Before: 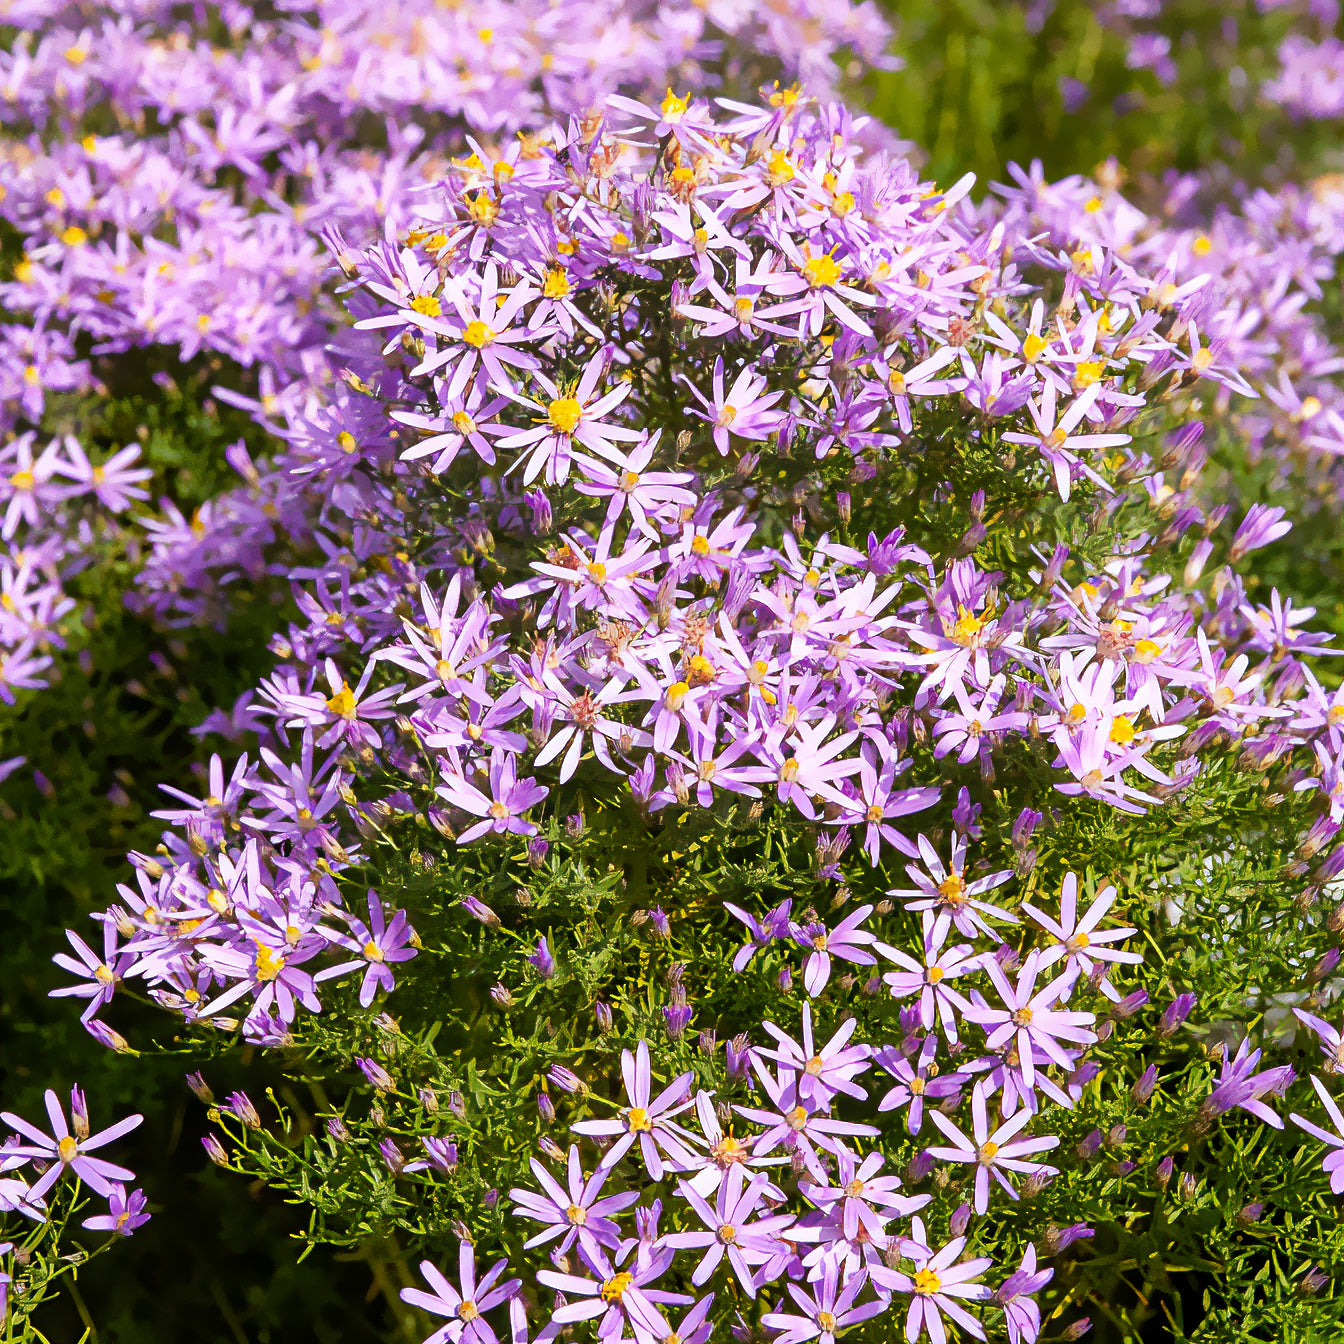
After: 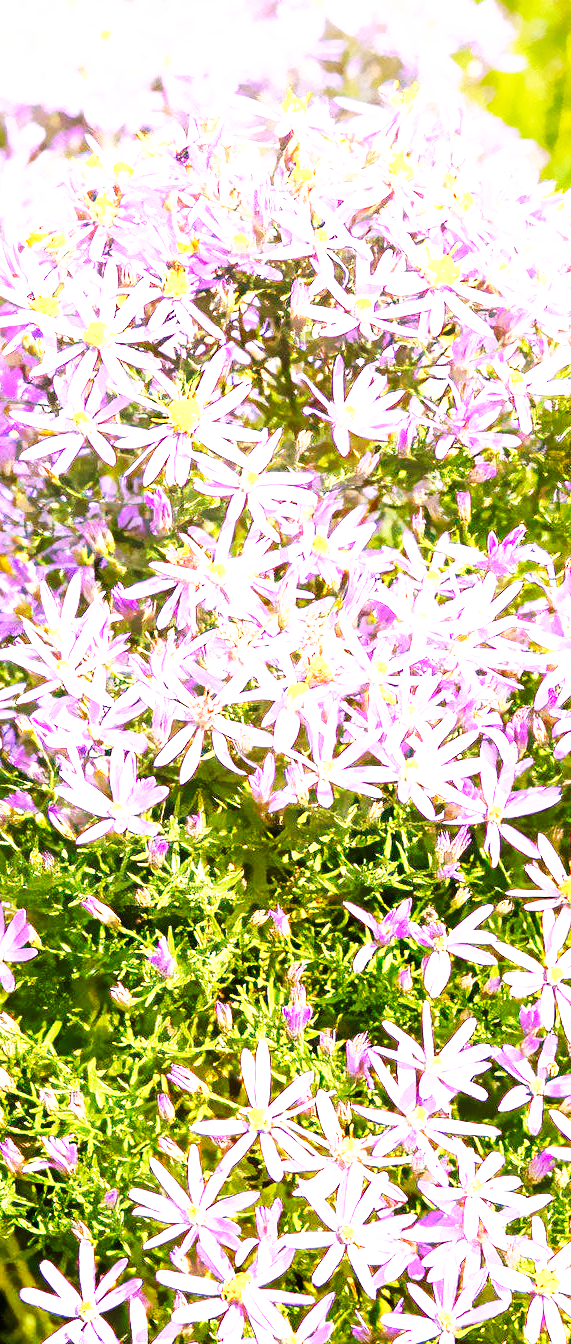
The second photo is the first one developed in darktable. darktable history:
crop: left 28.319%, right 29.135%
base curve: curves: ch0 [(0, 0) (0.007, 0.004) (0.027, 0.03) (0.046, 0.07) (0.207, 0.54) (0.442, 0.872) (0.673, 0.972) (1, 1)], preserve colors none
exposure: black level correction 0, exposure 1.196 EV, compensate highlight preservation false
